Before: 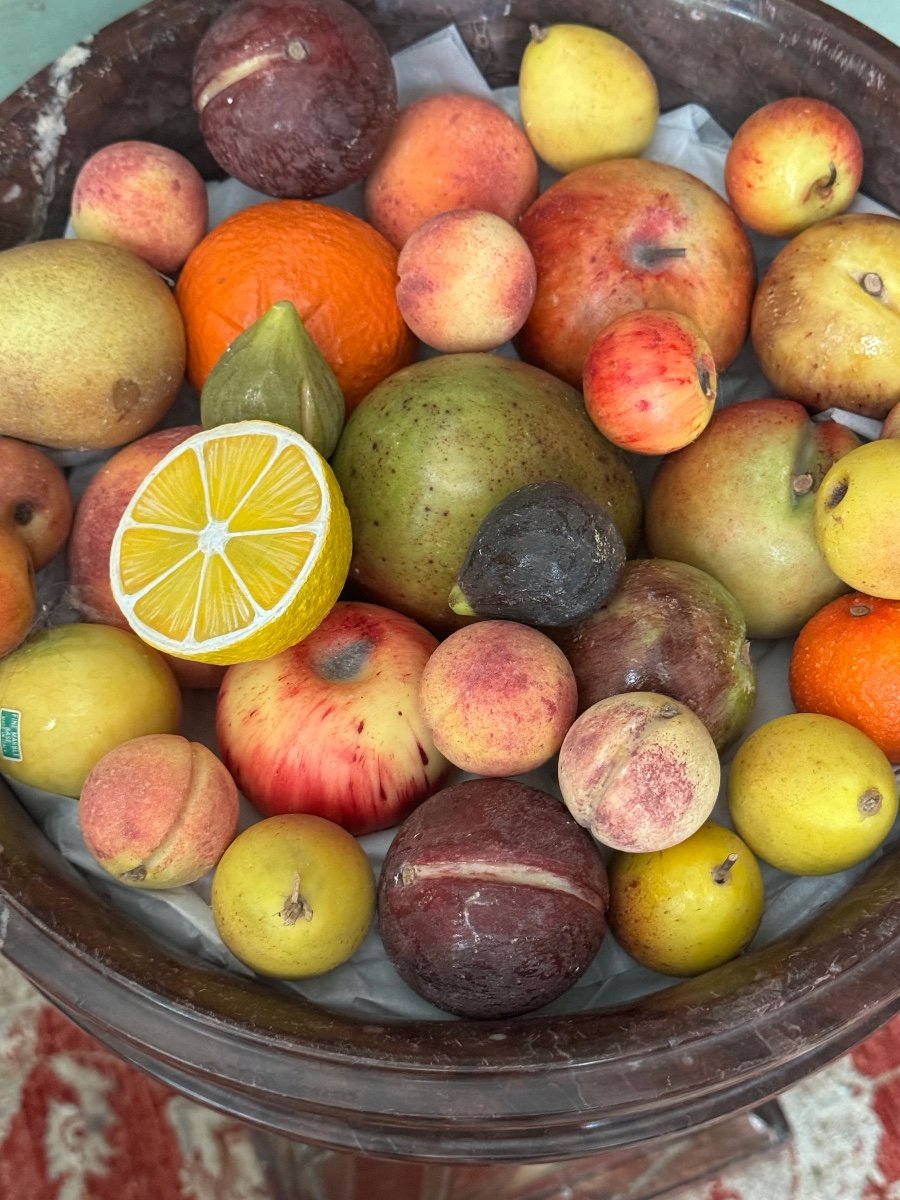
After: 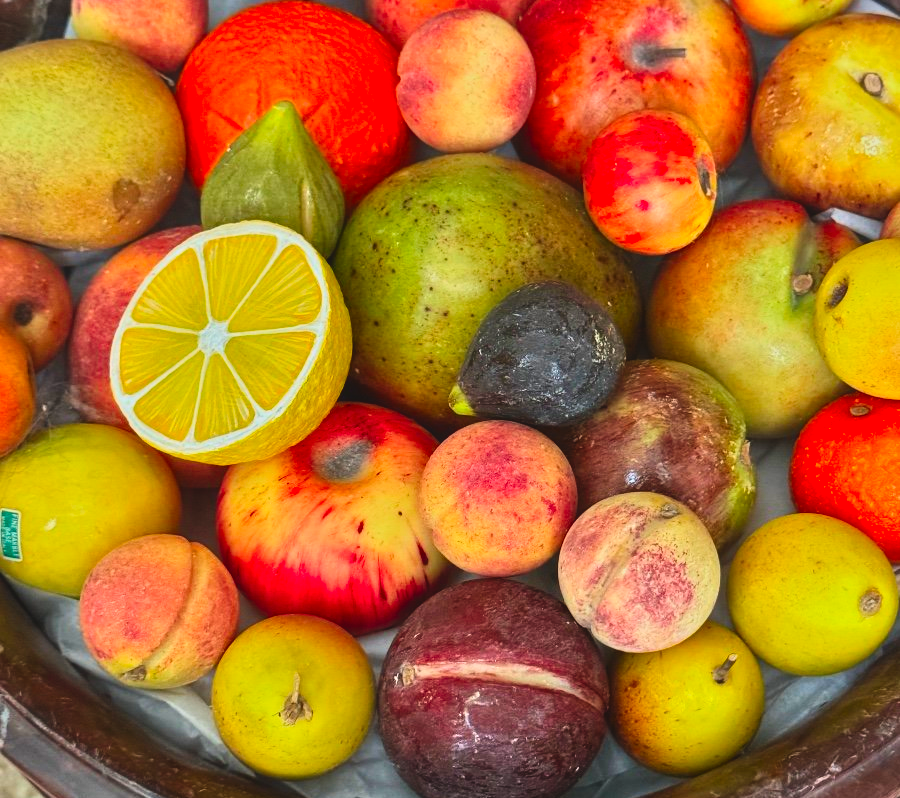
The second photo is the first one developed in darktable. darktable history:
contrast brightness saturation: contrast 0.26, brightness 0.02, saturation 0.87
crop: top 16.727%, bottom 16.727%
exposure: black level correction -0.016, exposure -1.018 EV, compensate highlight preservation false
tone equalizer: -7 EV 0.15 EV, -6 EV 0.6 EV, -5 EV 1.15 EV, -4 EV 1.33 EV, -3 EV 1.15 EV, -2 EV 0.6 EV, -1 EV 0.15 EV, mask exposure compensation -0.5 EV
